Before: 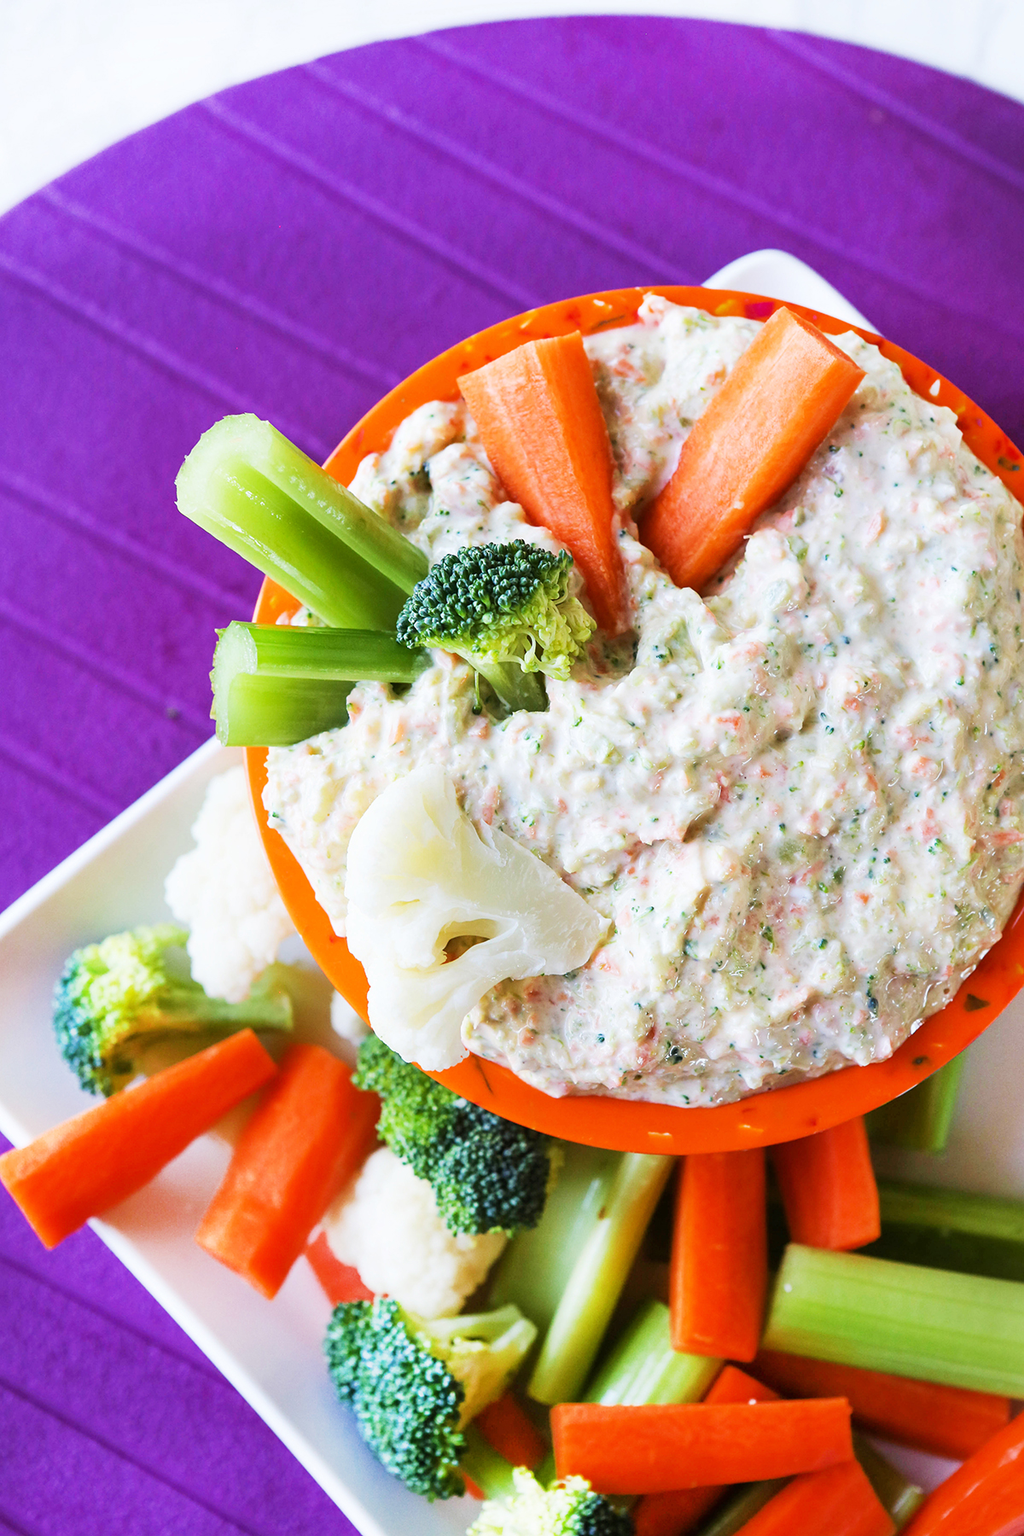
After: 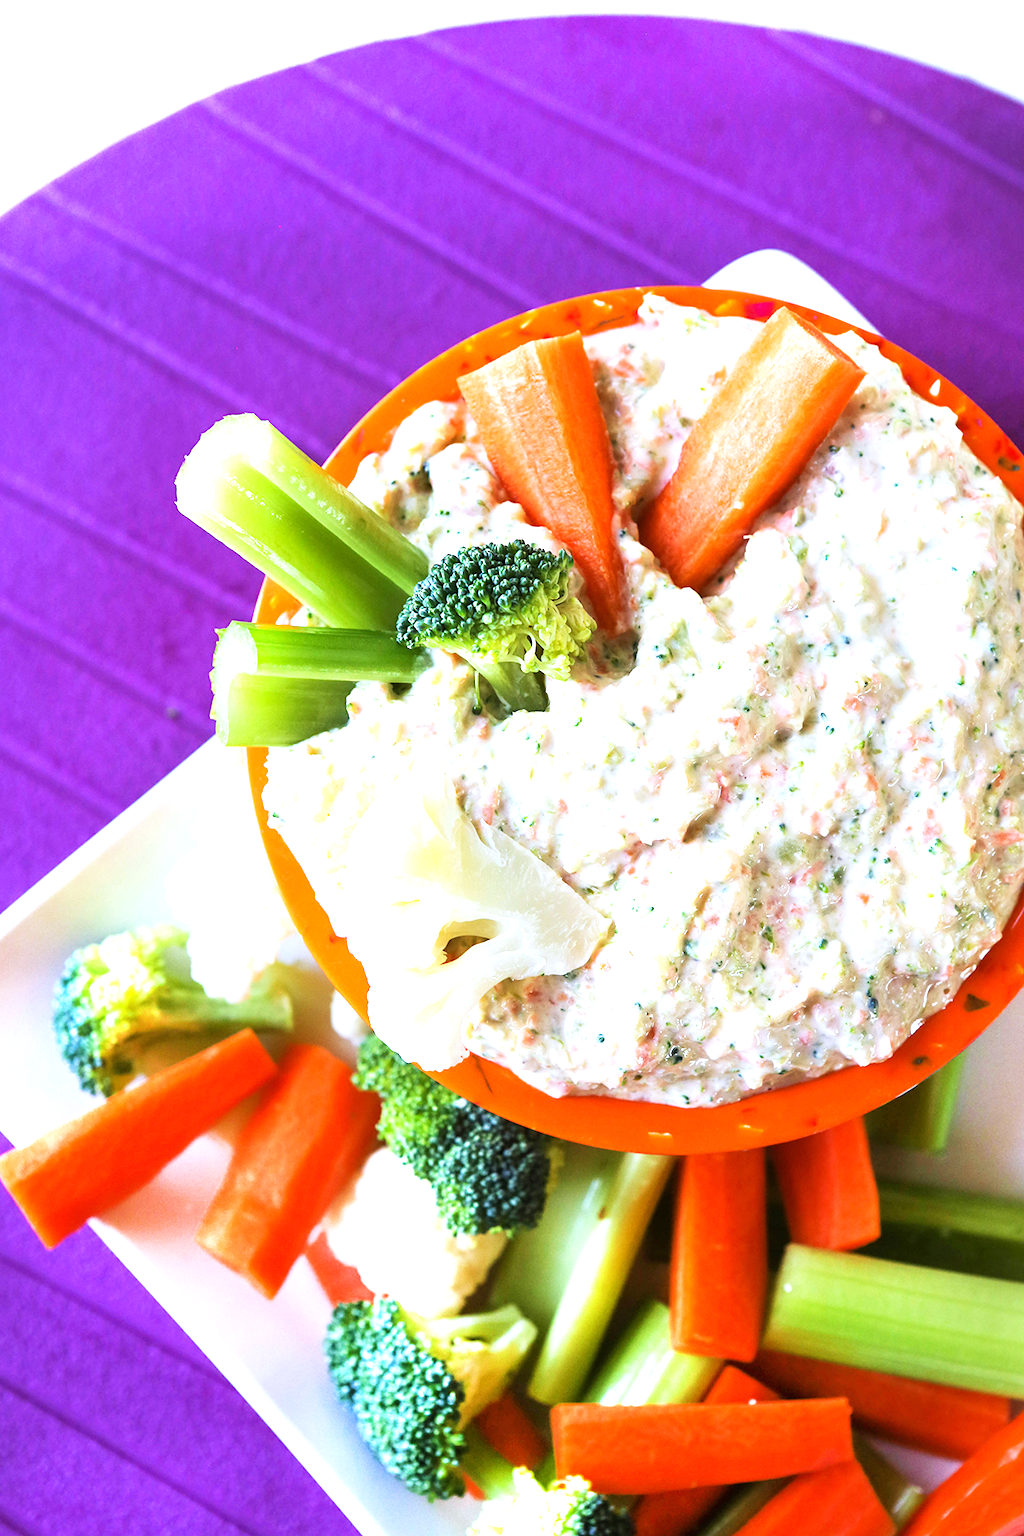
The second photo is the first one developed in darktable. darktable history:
white balance: red 0.98, blue 1.034
exposure: exposure 0.6 EV, compensate highlight preservation false
